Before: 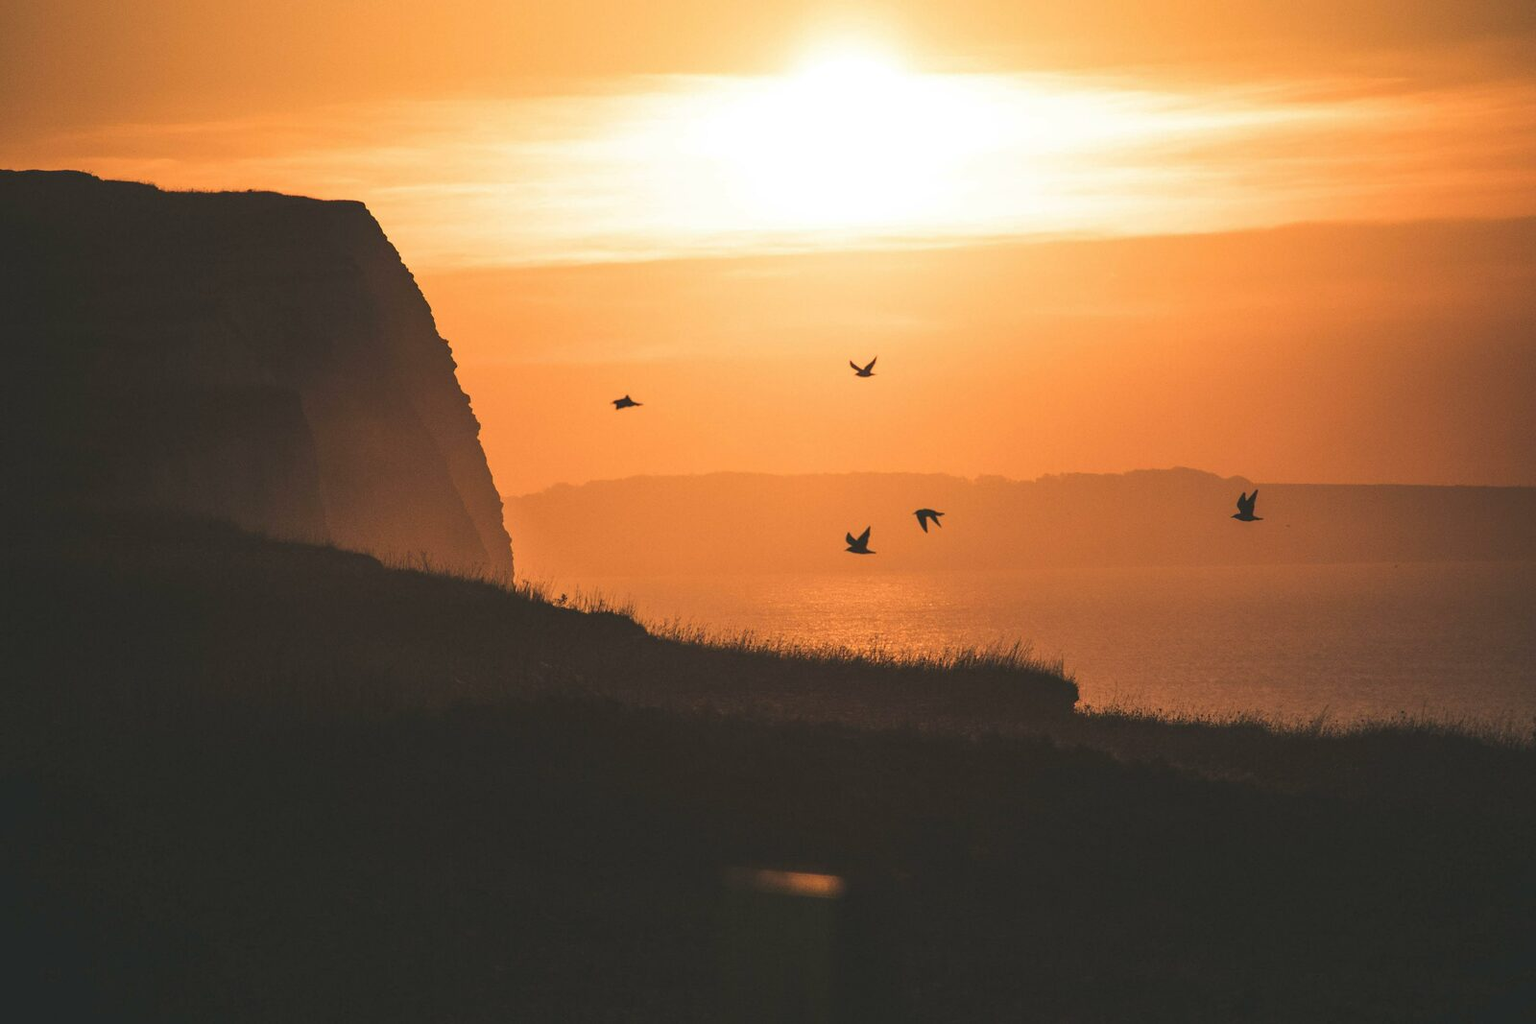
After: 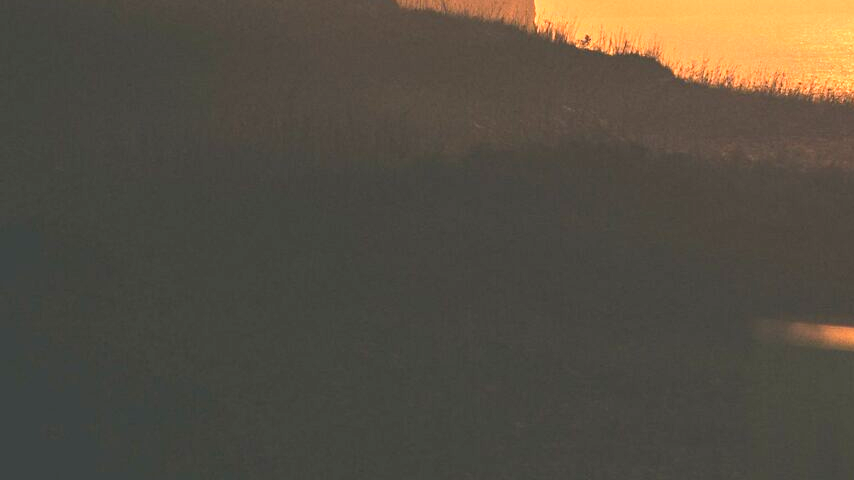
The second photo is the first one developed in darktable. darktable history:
crop and rotate: top 54.778%, right 46.61%, bottom 0.159%
exposure: black level correction 0, exposure 1.388 EV, compensate exposure bias true, compensate highlight preservation false
